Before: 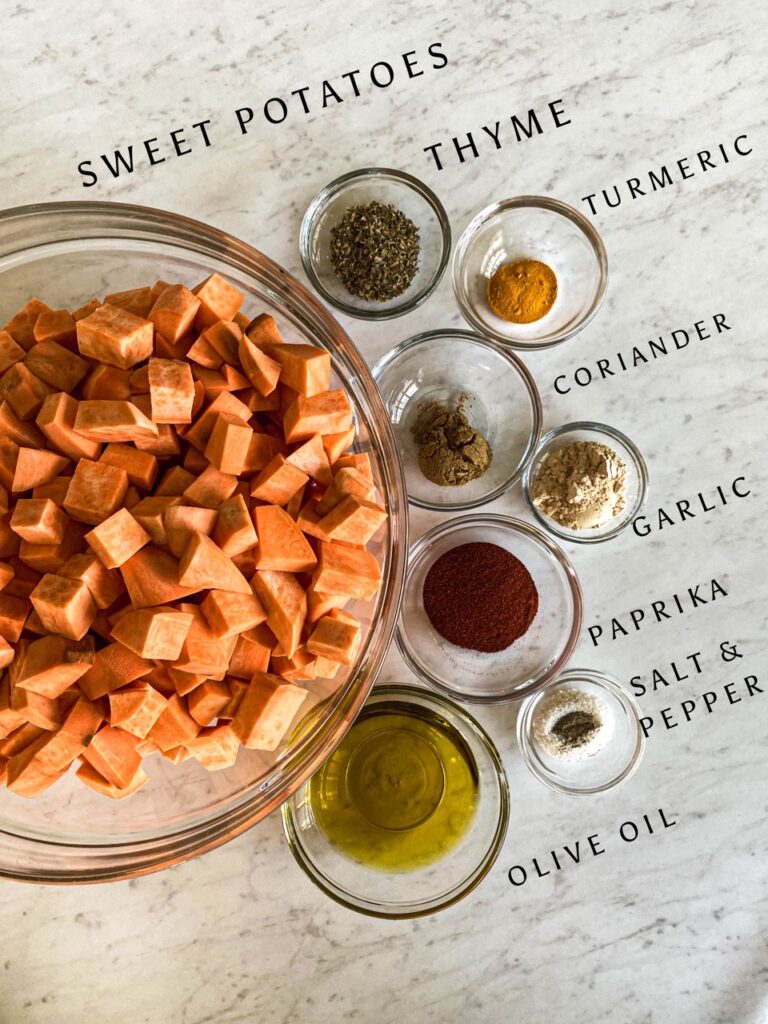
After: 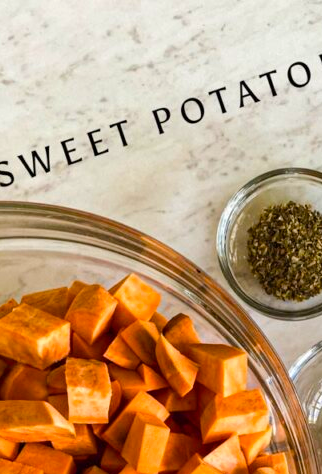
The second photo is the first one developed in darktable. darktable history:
crop and rotate: left 10.817%, top 0.062%, right 47.194%, bottom 53.626%
color balance rgb: perceptual saturation grading › global saturation 25%, perceptual brilliance grading › mid-tones 10%, perceptual brilliance grading › shadows 15%, global vibrance 20%
exposure: compensate highlight preservation false
